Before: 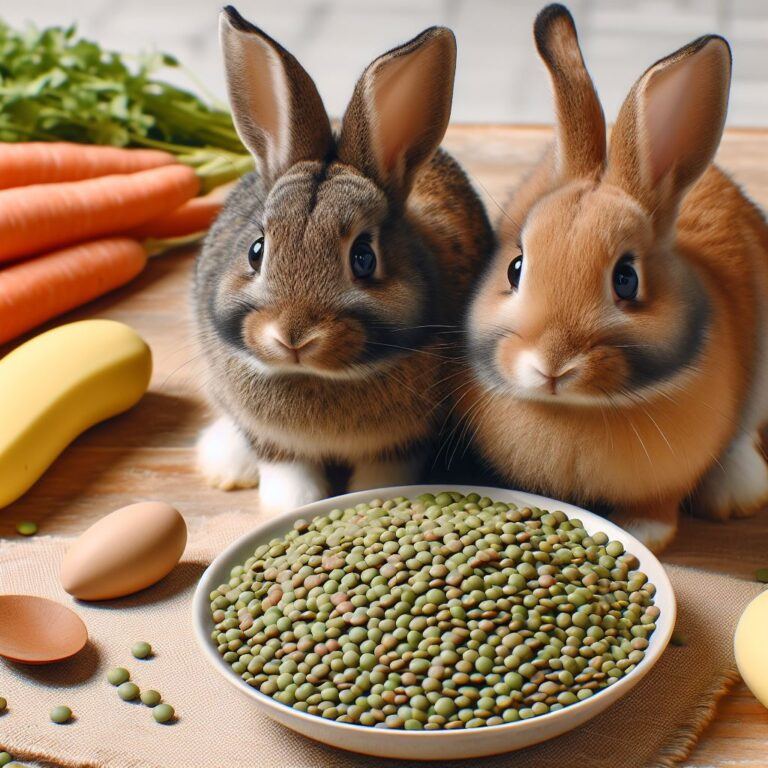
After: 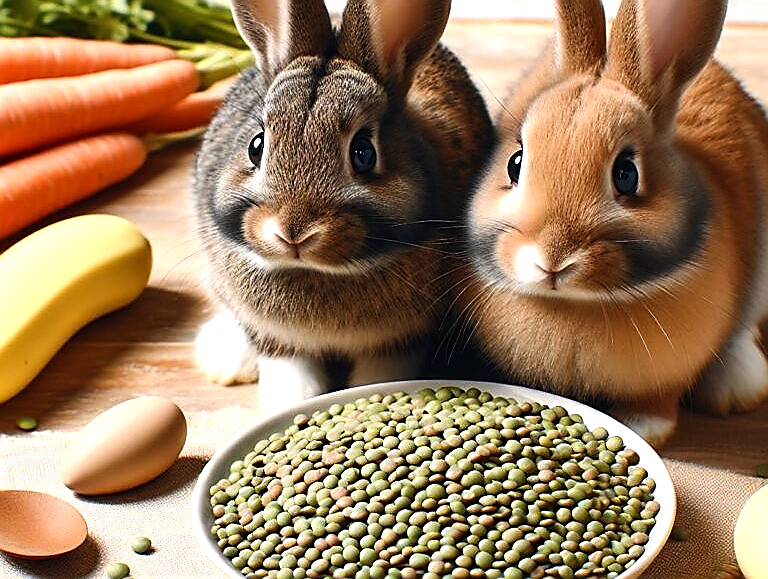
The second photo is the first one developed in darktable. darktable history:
sharpen: radius 1.407, amount 1.257, threshold 0.832
tone equalizer: -8 EV -0.775 EV, -7 EV -0.69 EV, -6 EV -0.593 EV, -5 EV -0.393 EV, -3 EV 0.397 EV, -2 EV 0.6 EV, -1 EV 0.675 EV, +0 EV 0.733 EV, edges refinement/feathering 500, mask exposure compensation -1.57 EV, preserve details no
crop: top 13.749%, bottom 10.764%
